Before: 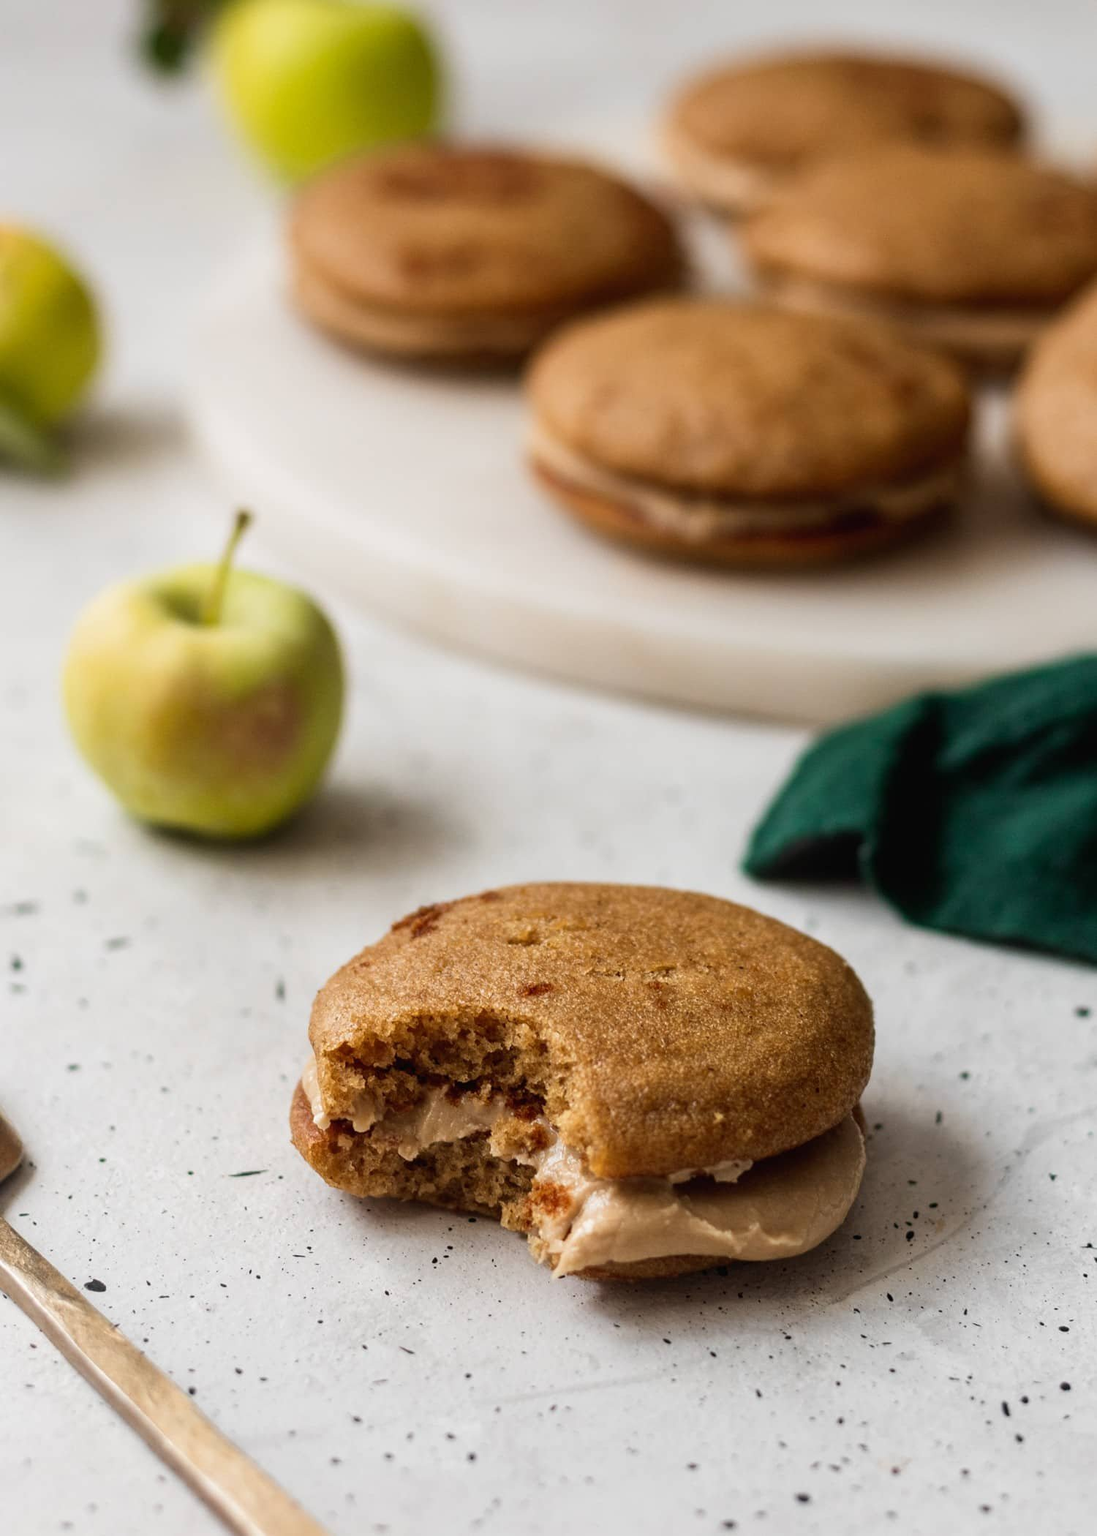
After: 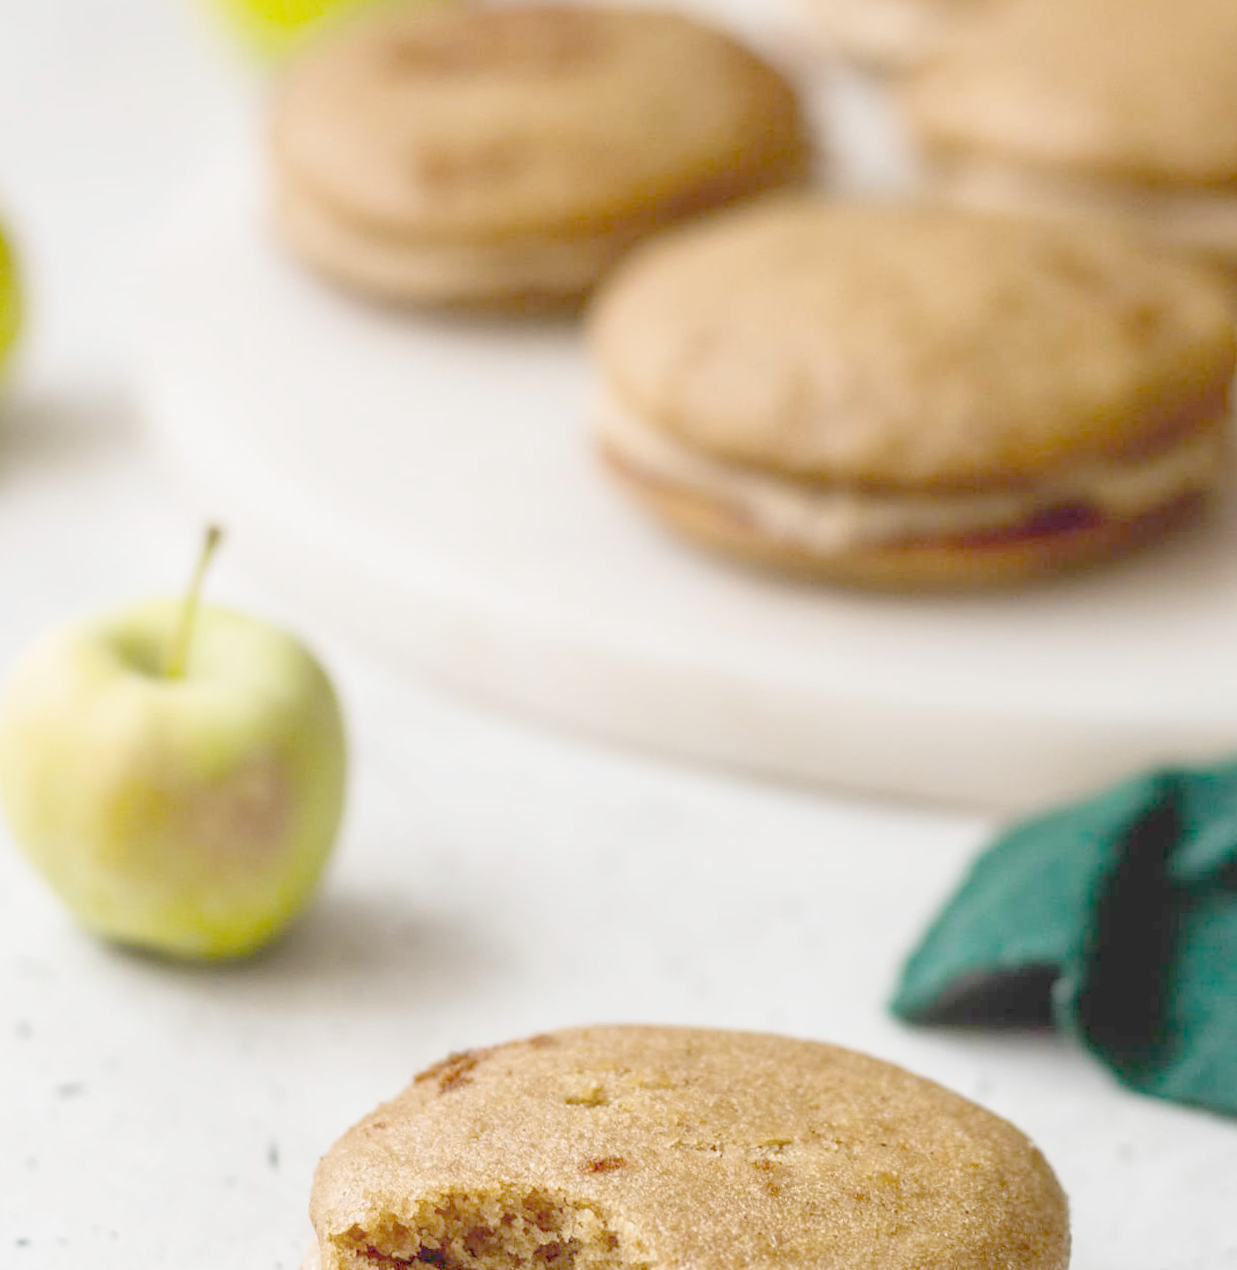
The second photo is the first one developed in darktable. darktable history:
rotate and perspective: rotation 0.062°, lens shift (vertical) 0.115, lens shift (horizontal) -0.133, crop left 0.047, crop right 0.94, crop top 0.061, crop bottom 0.94
crop: left 3.015%, top 8.969%, right 9.647%, bottom 26.457%
